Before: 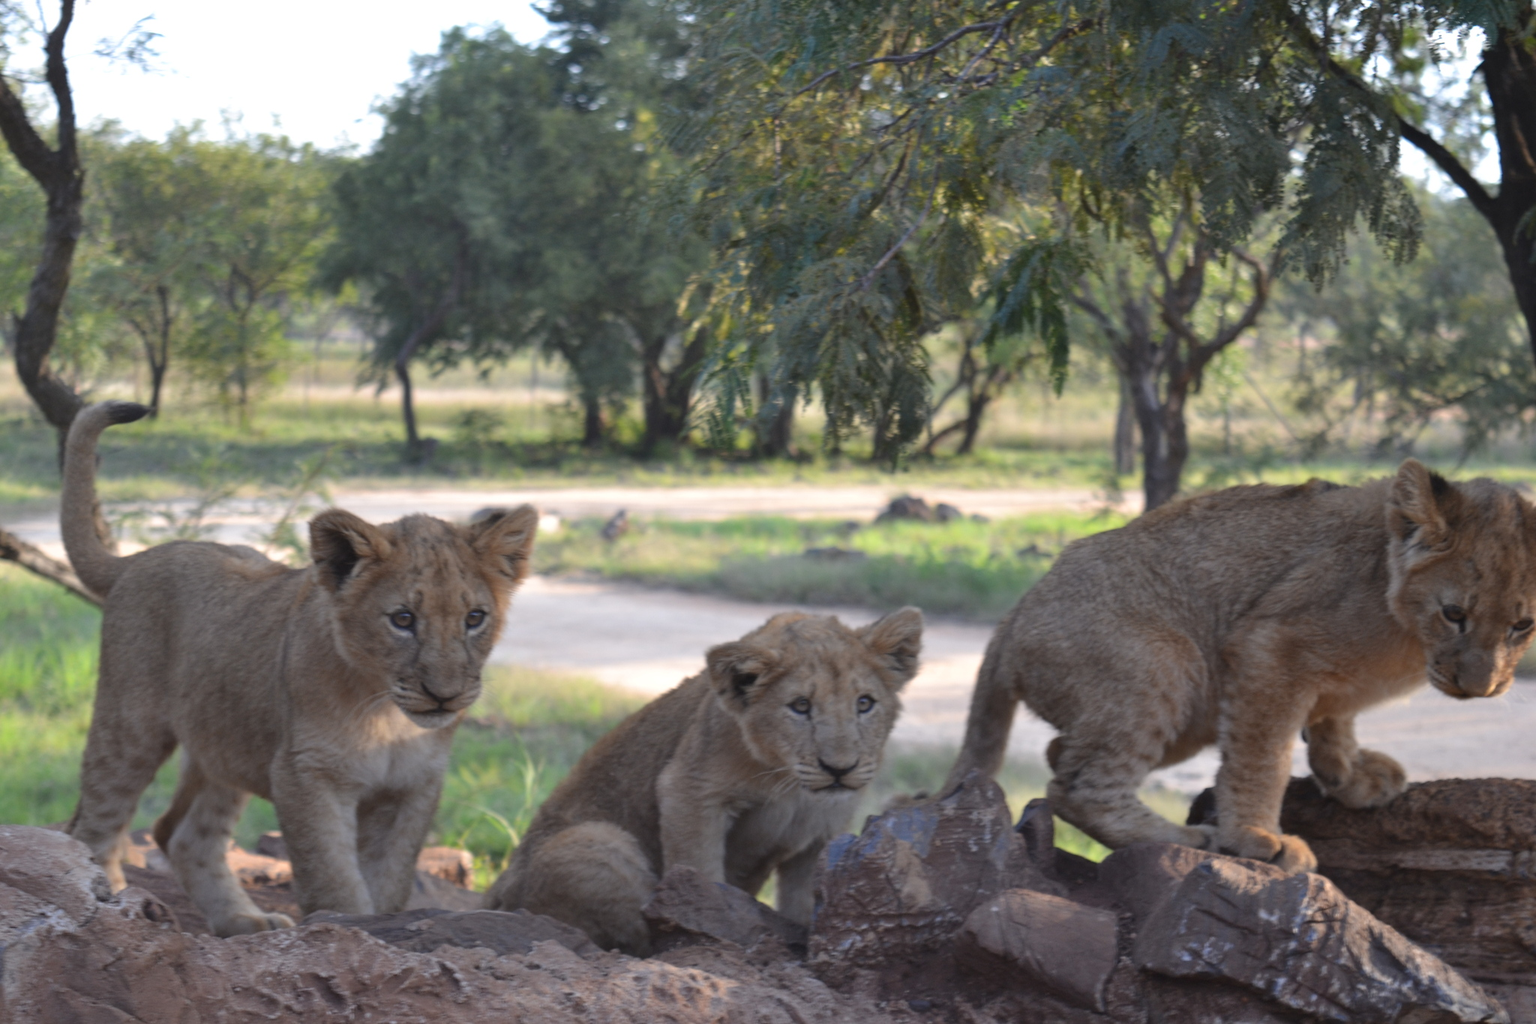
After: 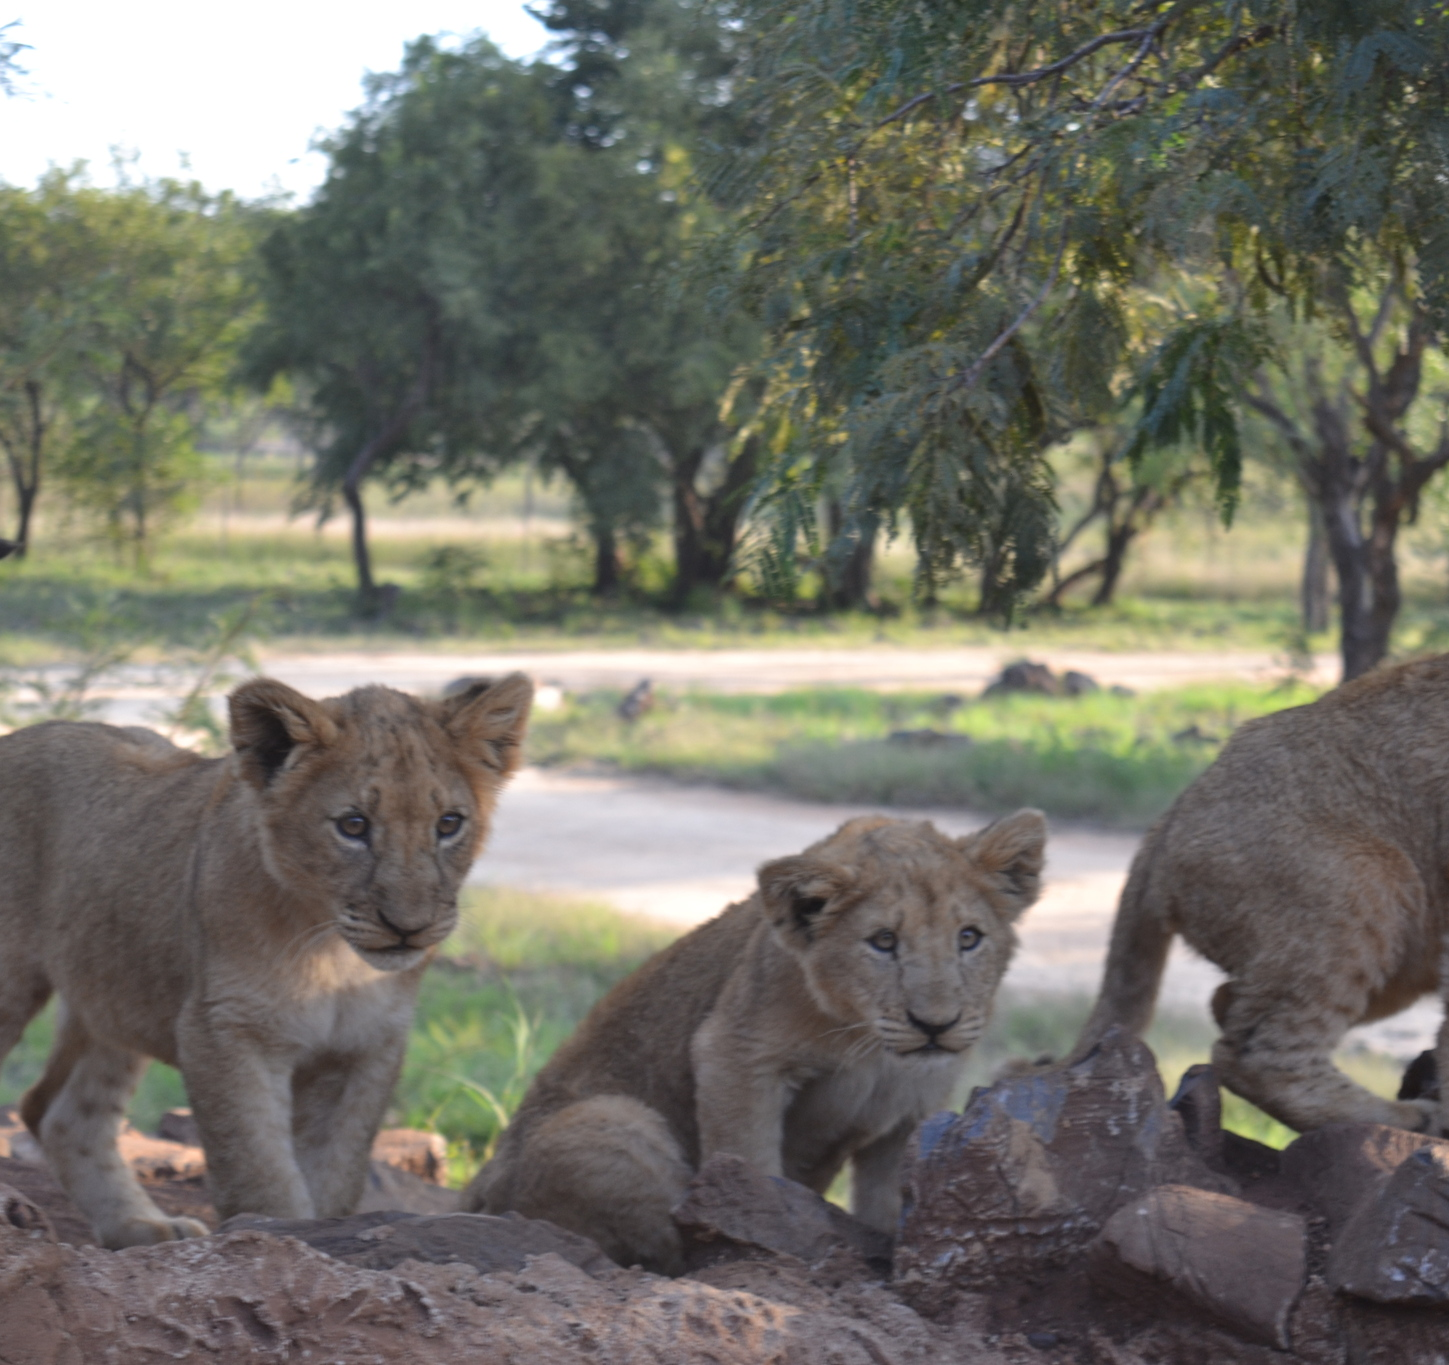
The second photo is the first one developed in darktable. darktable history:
crop and rotate: left 9.012%, right 20.203%
